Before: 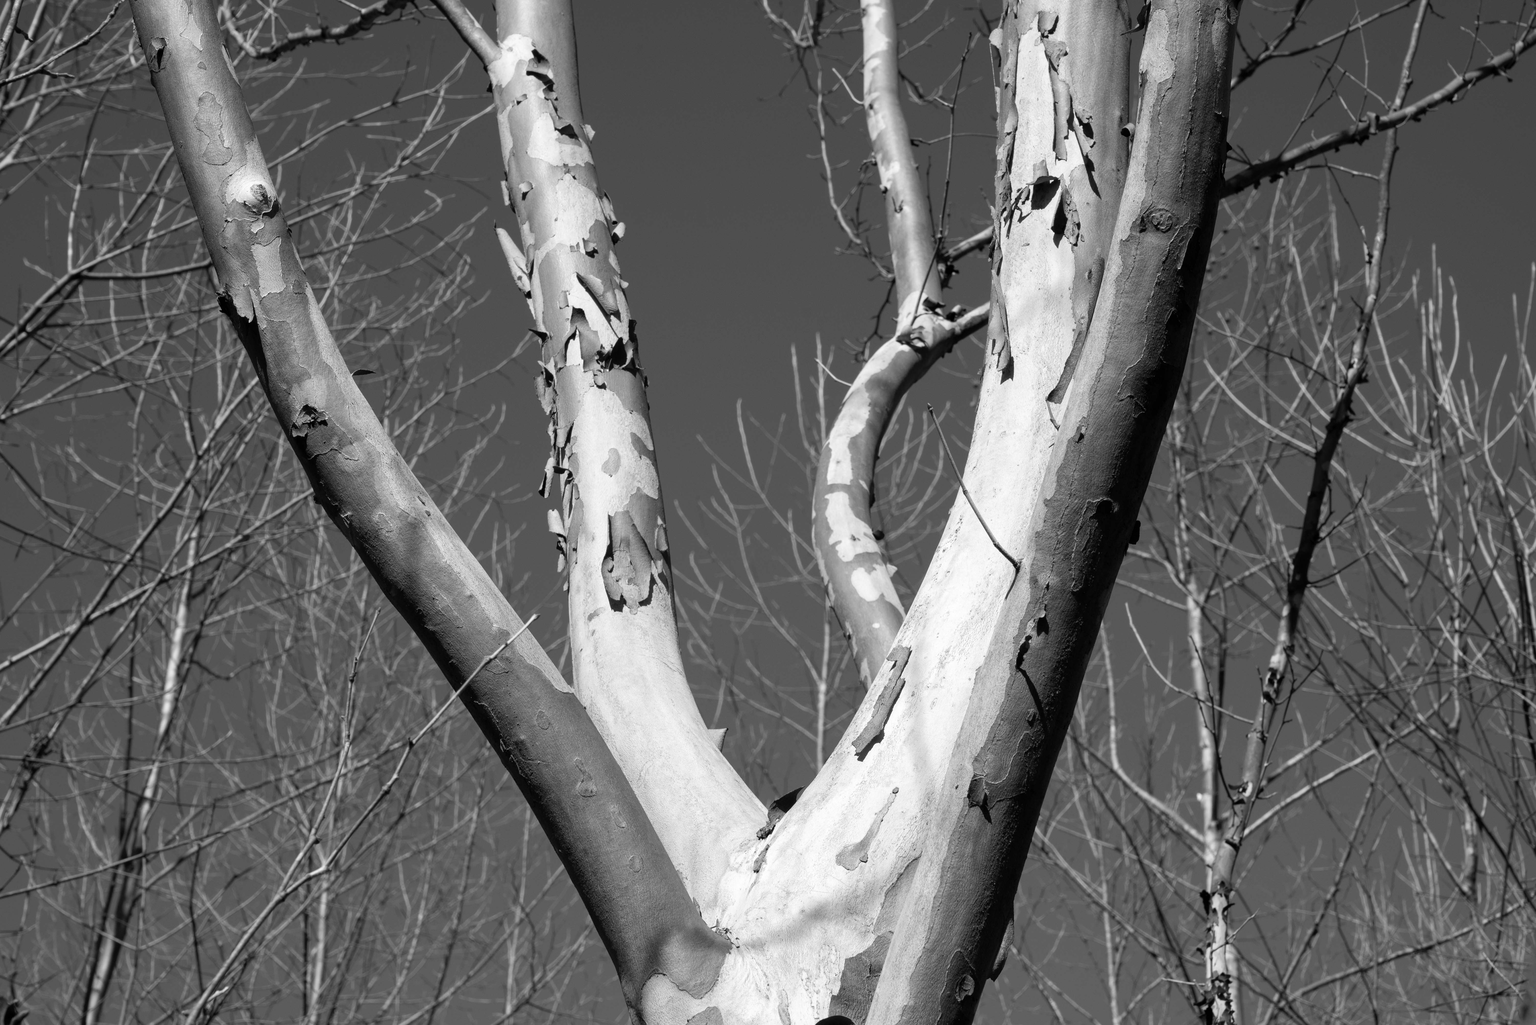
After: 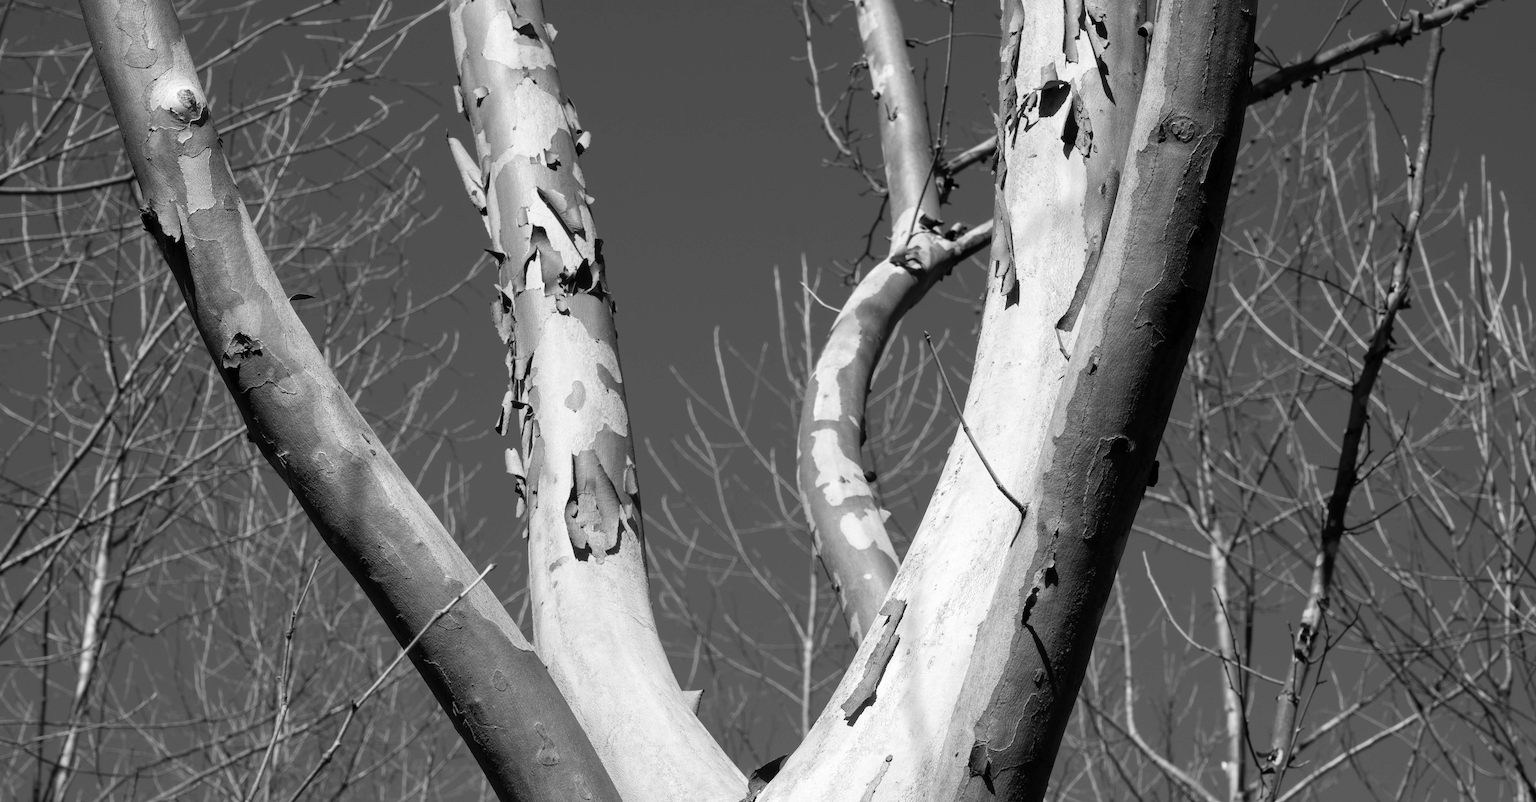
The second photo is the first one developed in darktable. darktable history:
crop: left 5.883%, top 10.119%, right 3.489%, bottom 18.928%
